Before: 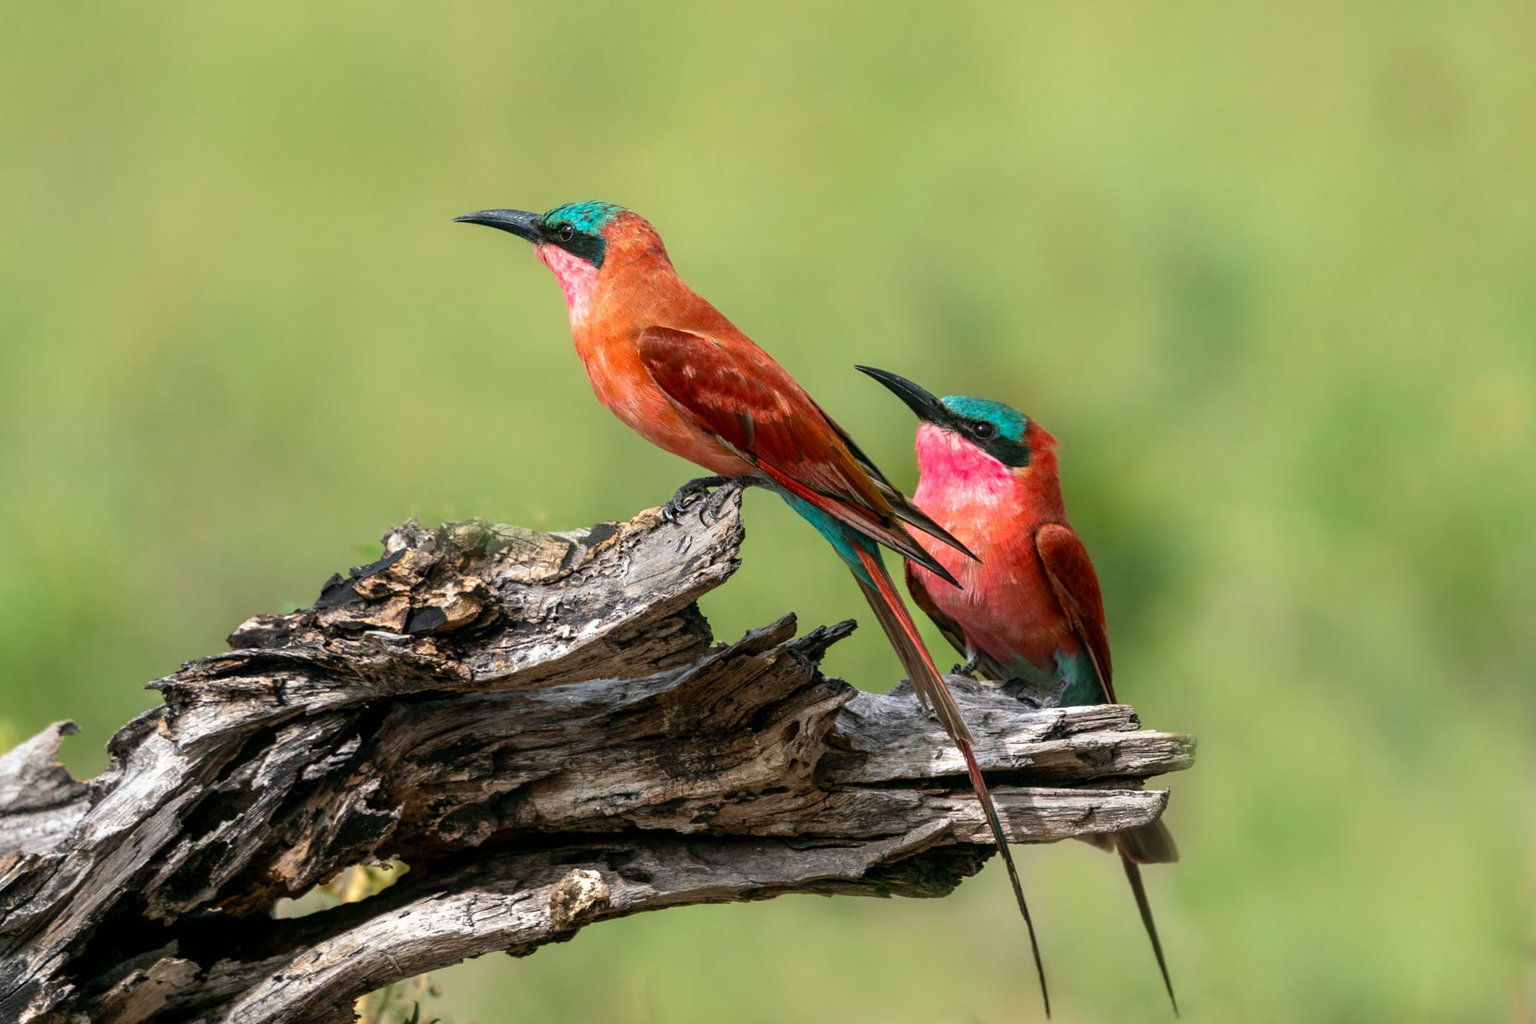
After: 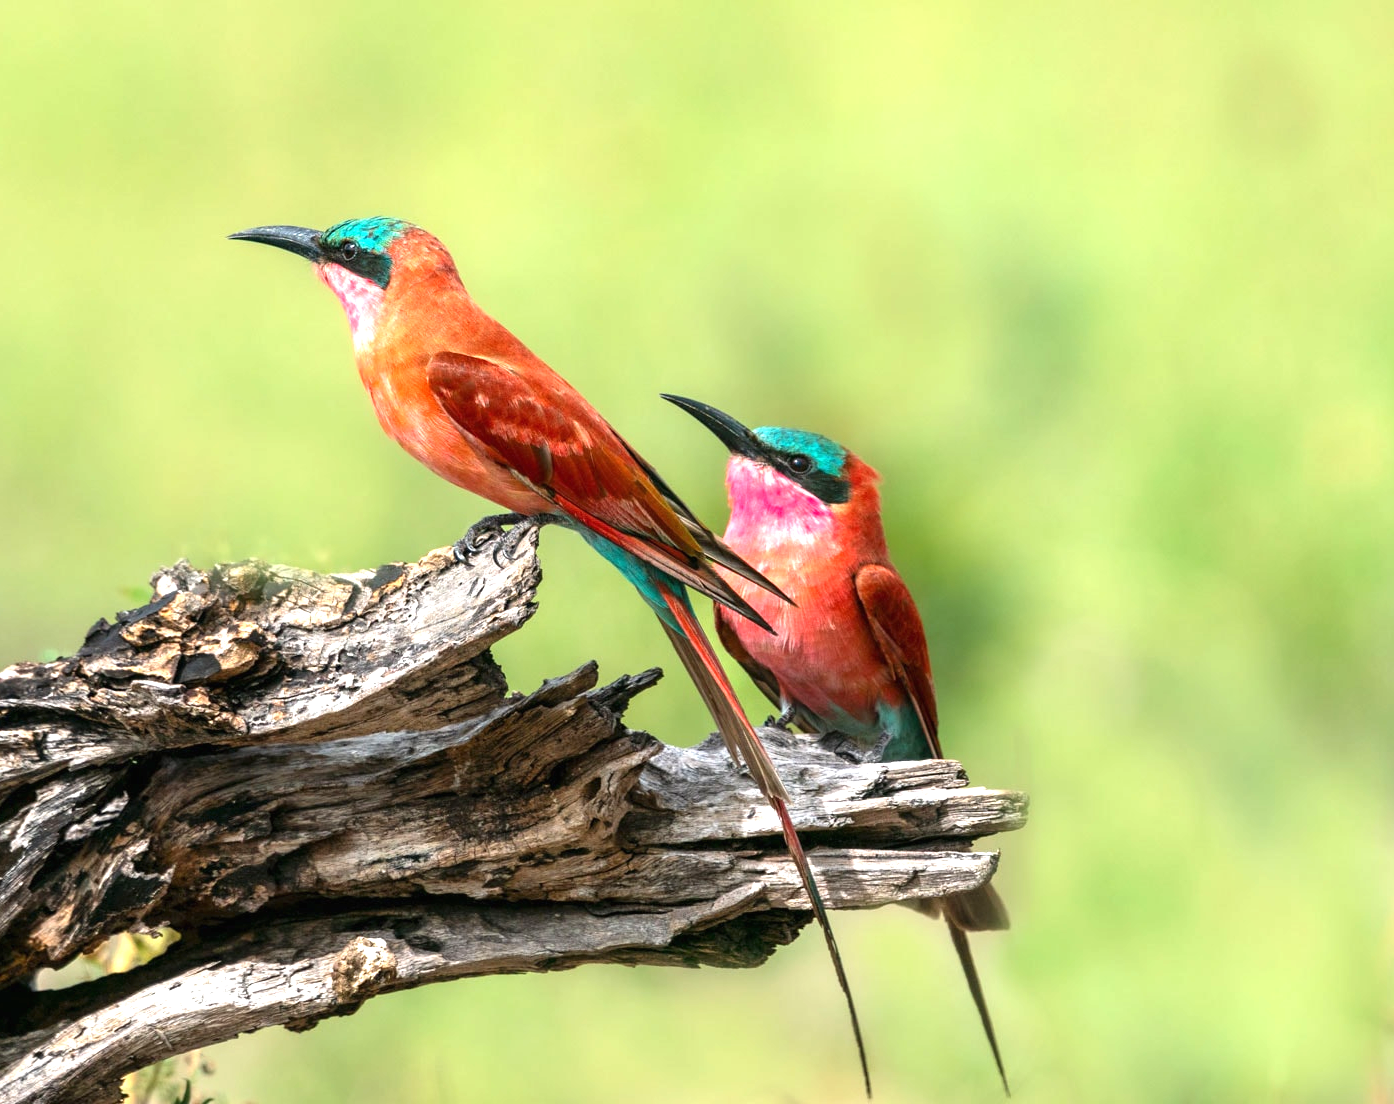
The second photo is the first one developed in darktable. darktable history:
crop: left 15.8%
exposure: black level correction 0, exposure 0.91 EV, compensate highlight preservation false
